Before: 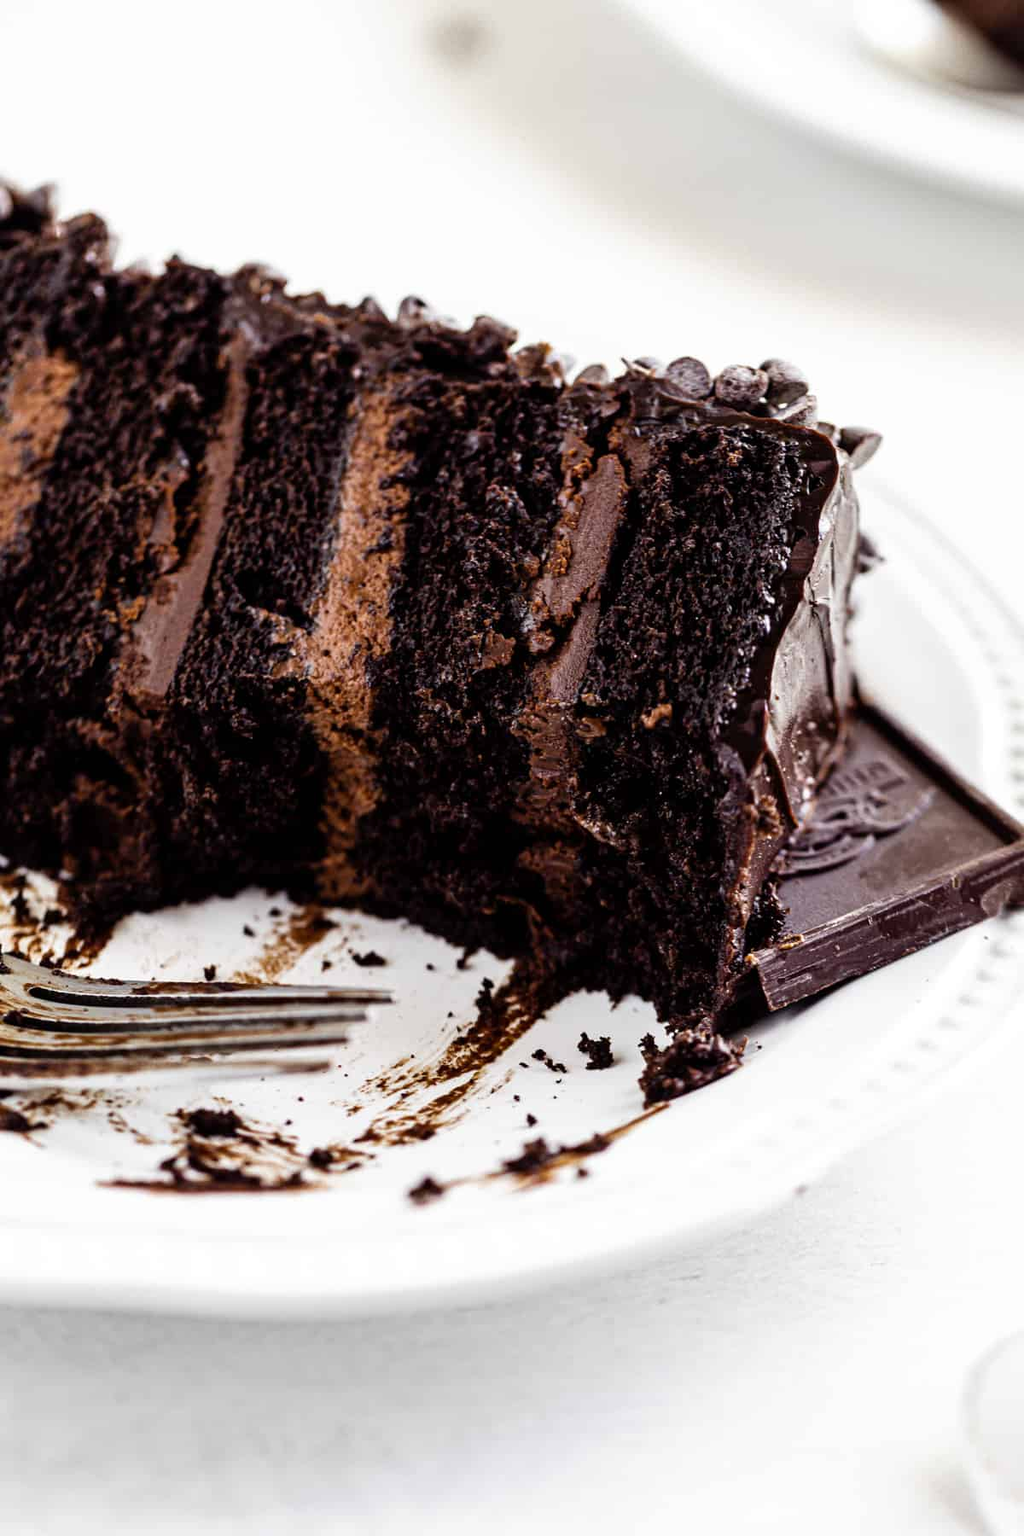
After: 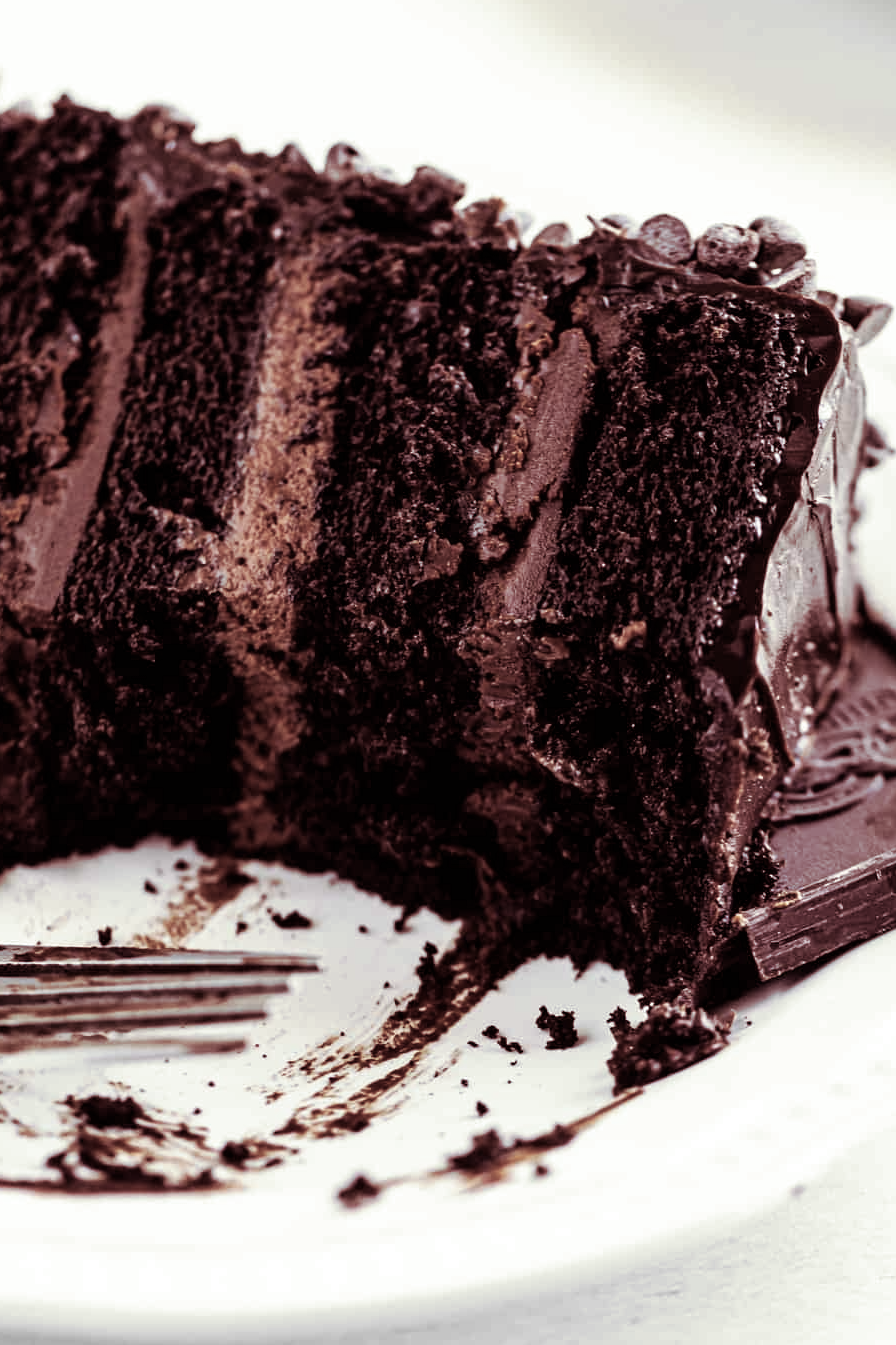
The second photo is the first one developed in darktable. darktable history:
crop and rotate: left 11.831%, top 11.346%, right 13.429%, bottom 13.899%
split-toning: on, module defaults
white balance: red 1, blue 1
color balance: input saturation 100.43%, contrast fulcrum 14.22%, output saturation 70.41%
